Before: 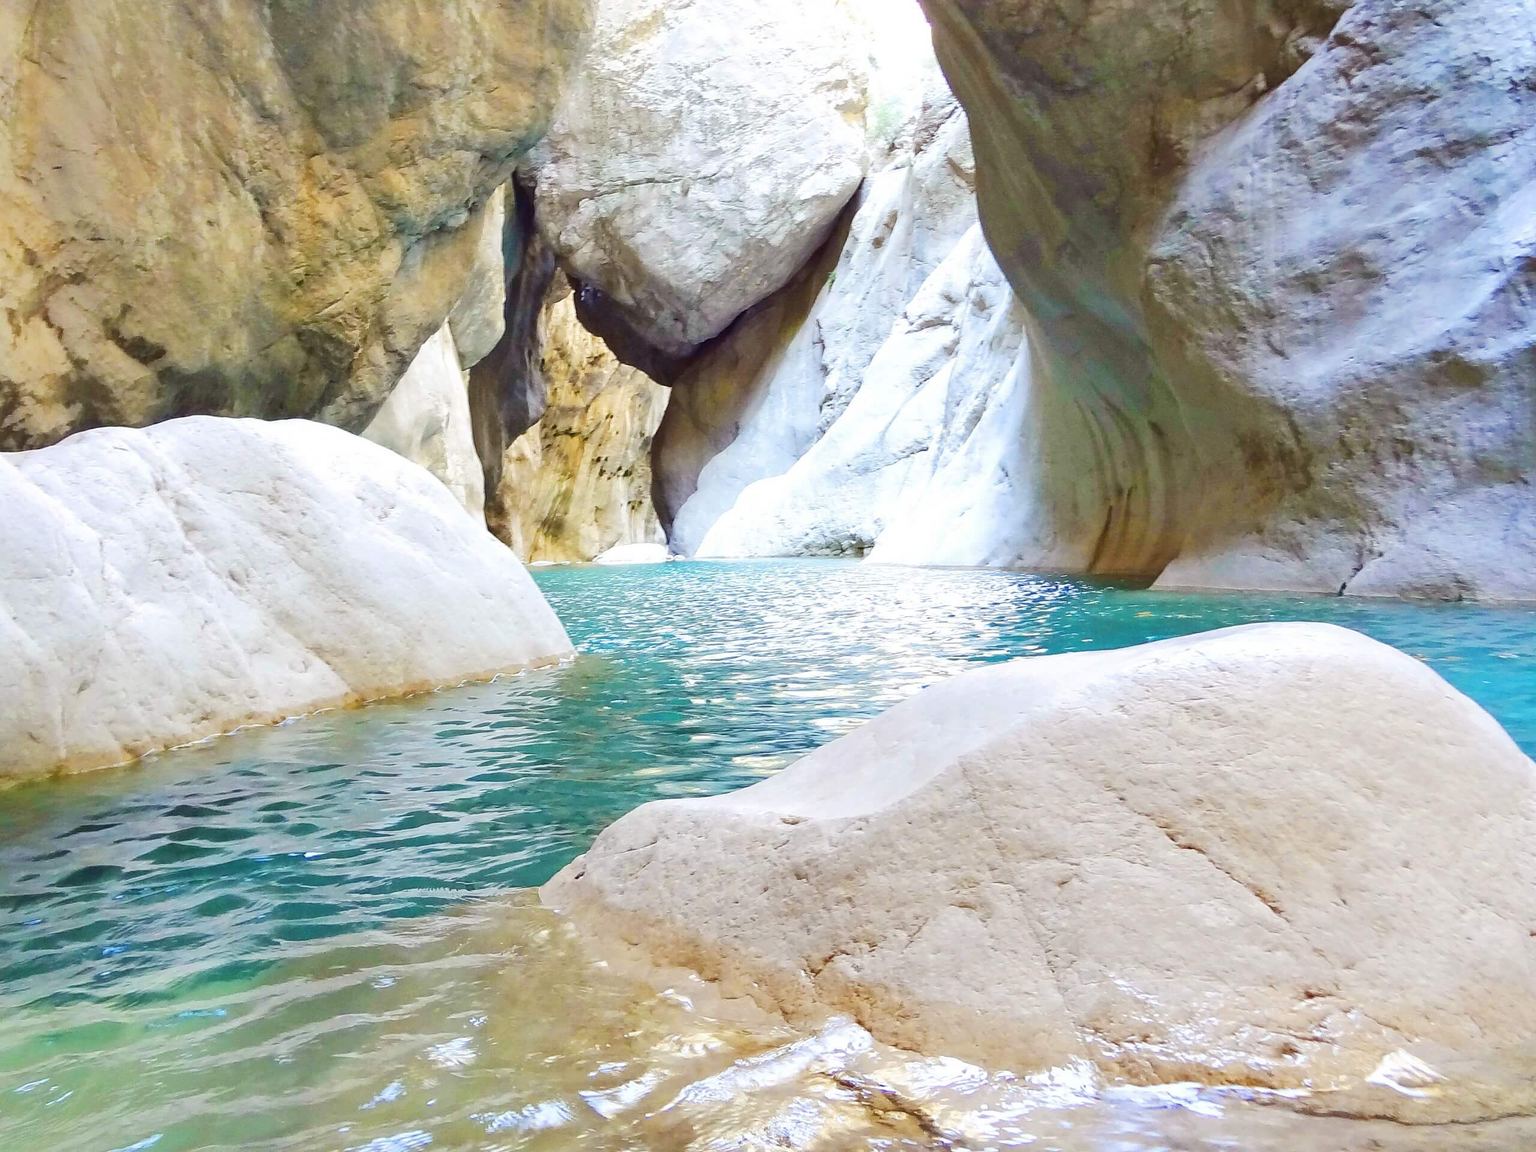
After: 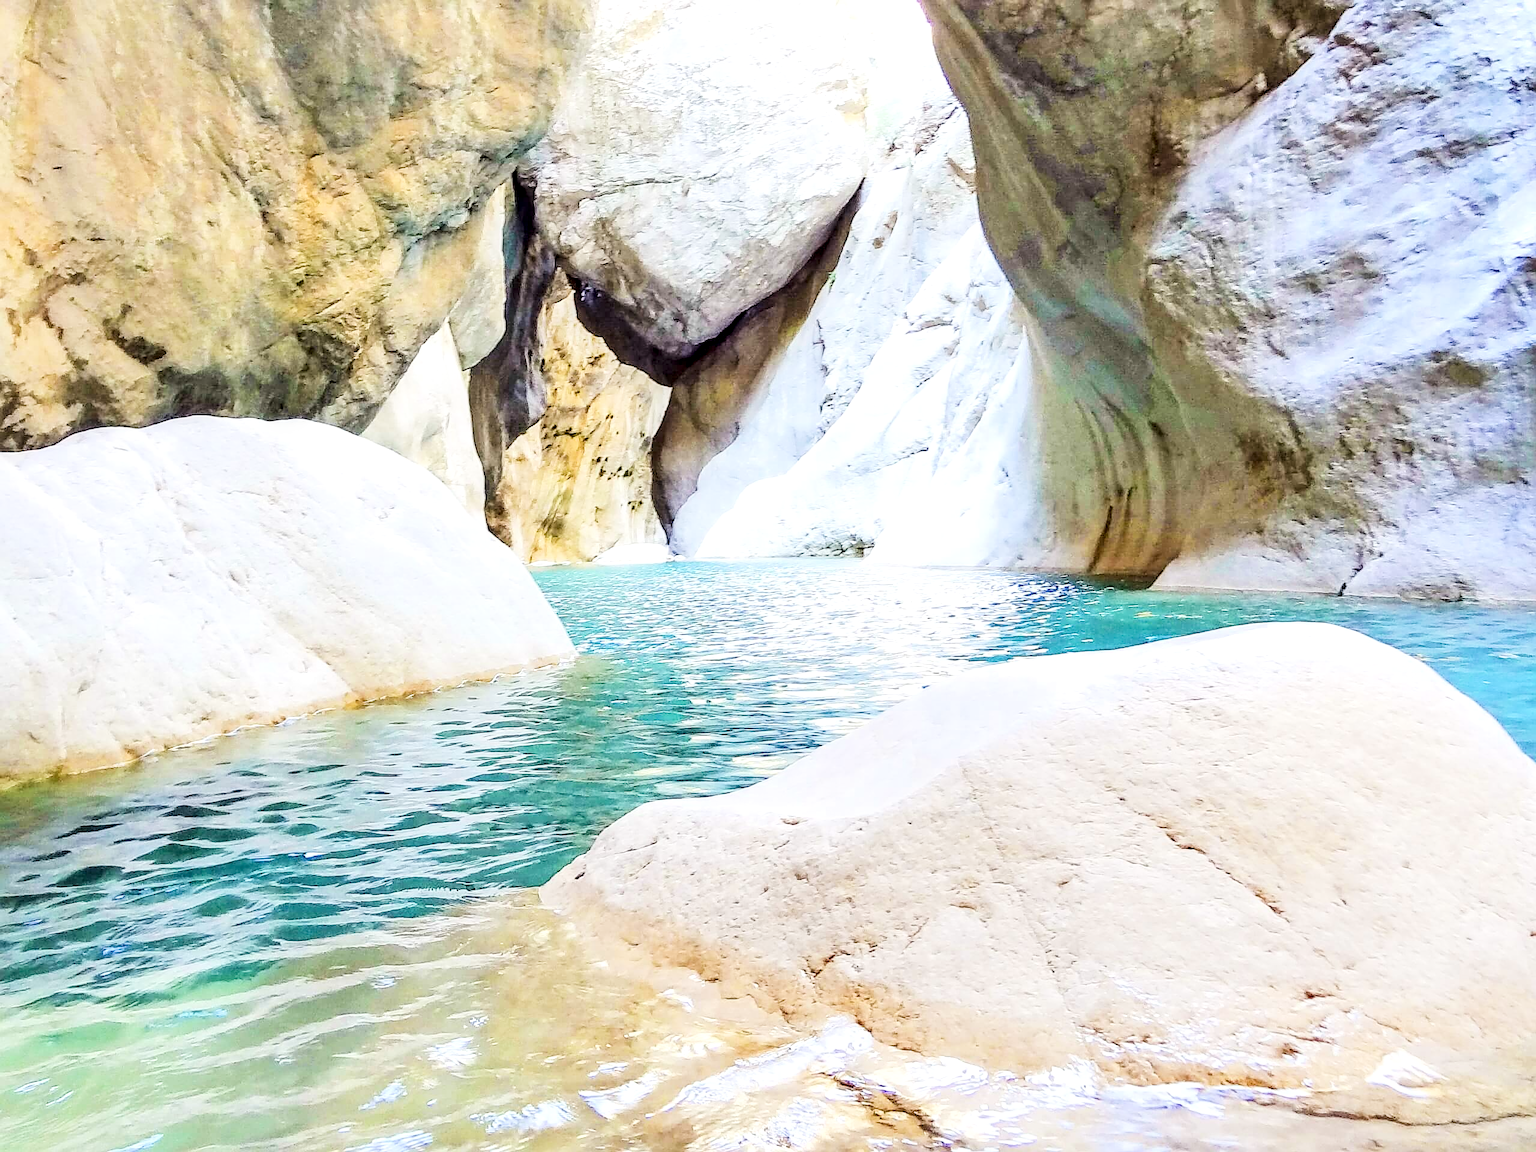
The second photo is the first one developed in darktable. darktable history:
exposure: exposure 0.951 EV, compensate highlight preservation false
contrast brightness saturation: contrast 0.142
sharpen: on, module defaults
local contrast: detail 142%
filmic rgb: black relative exposure -5.1 EV, white relative exposure 3.97 EV, hardness 2.89, contrast 1.195
